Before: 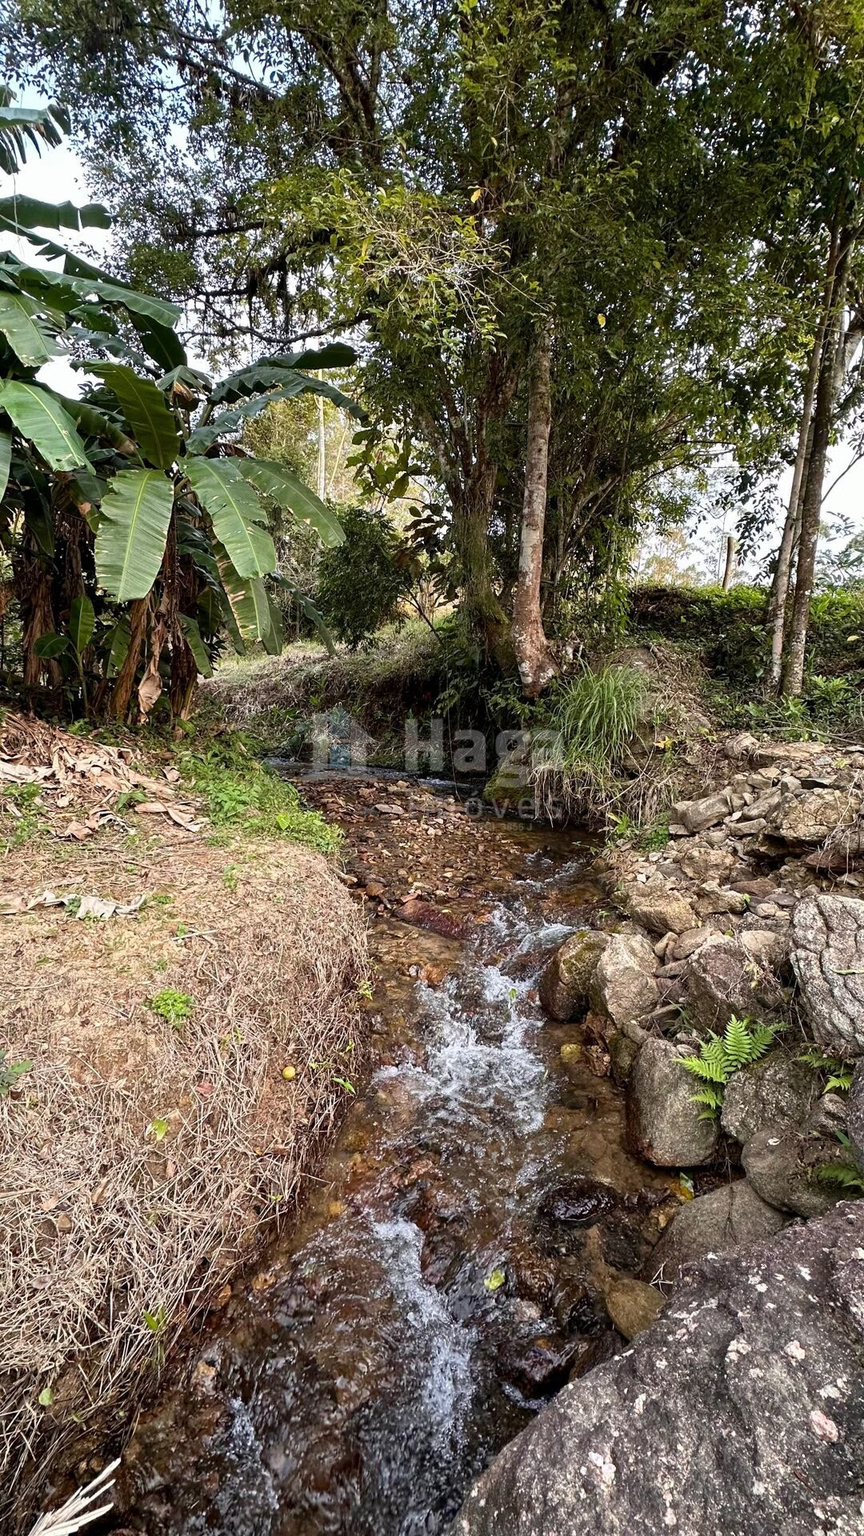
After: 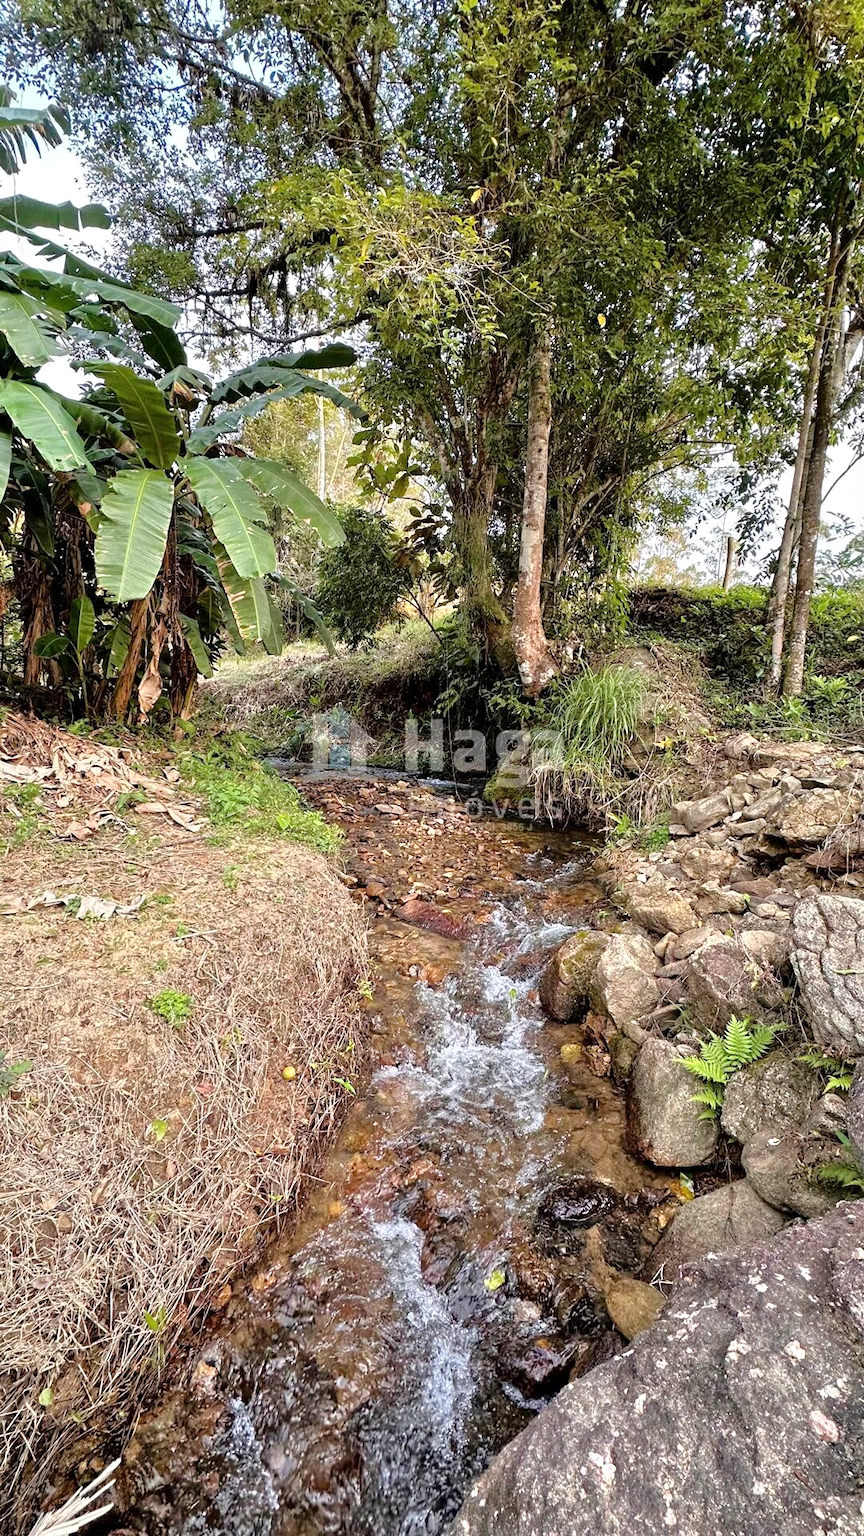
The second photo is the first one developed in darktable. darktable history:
tone equalizer: -7 EV 0.141 EV, -6 EV 0.564 EV, -5 EV 1.11 EV, -4 EV 1.29 EV, -3 EV 1.16 EV, -2 EV 0.6 EV, -1 EV 0.164 EV, mask exposure compensation -0.507 EV
